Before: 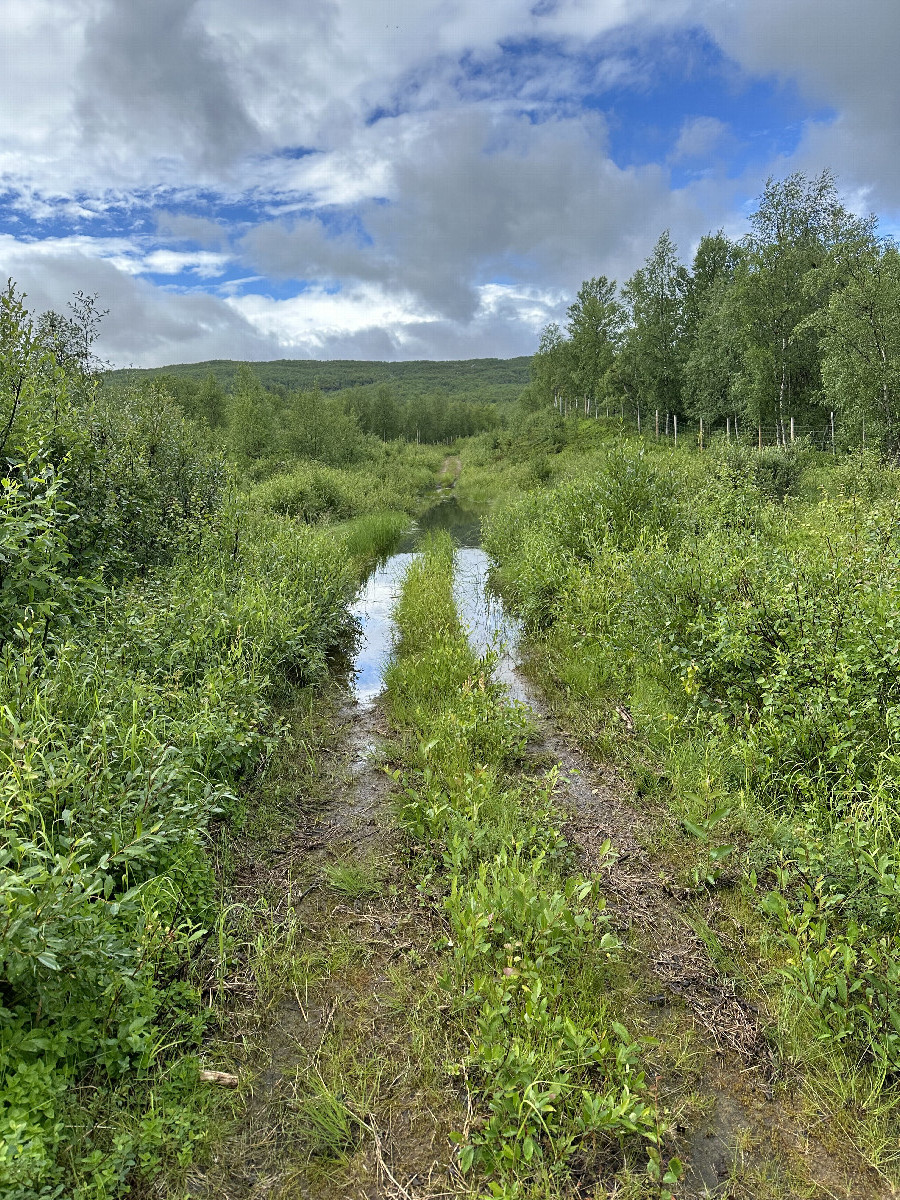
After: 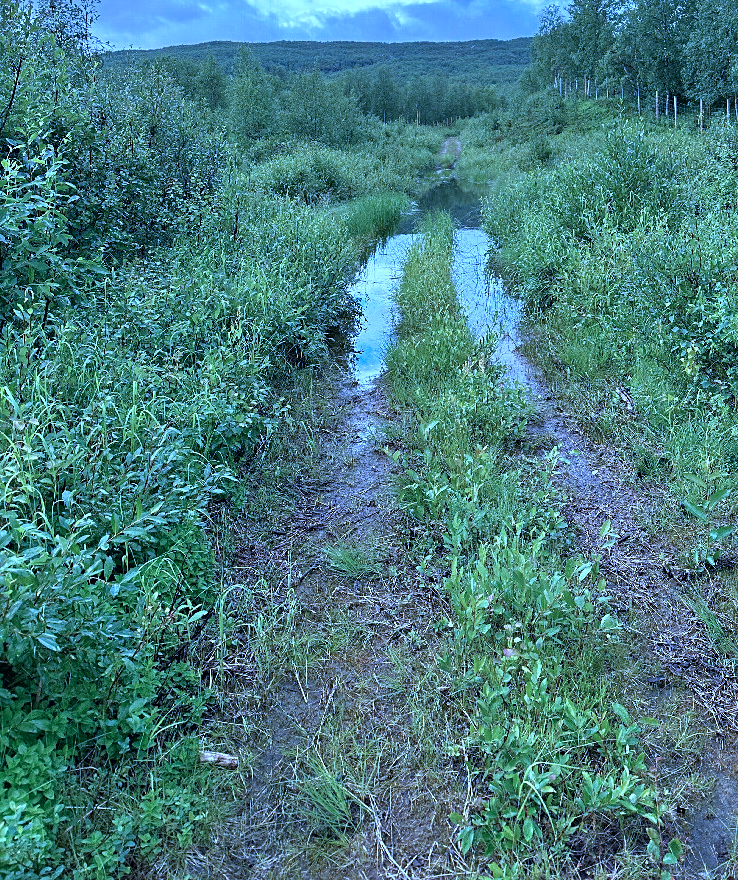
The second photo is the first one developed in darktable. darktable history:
sharpen: amount 0.216
crop: top 26.596%, right 17.968%
color calibration: output R [1.063, -0.012, -0.003, 0], output B [-0.079, 0.047, 1, 0], illuminant as shot in camera, x 0.464, y 0.419, temperature 2693.6 K
